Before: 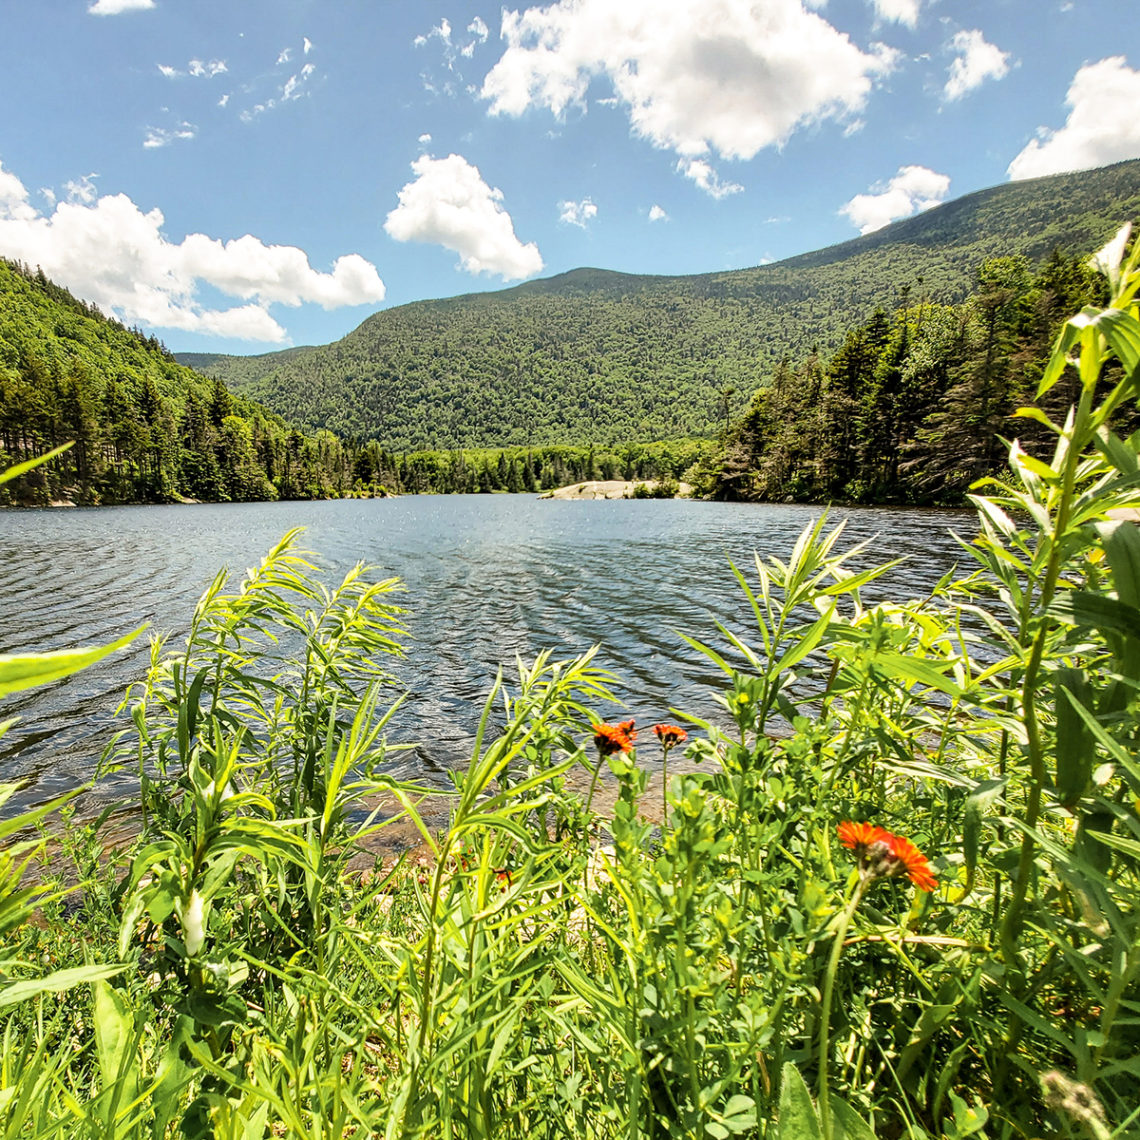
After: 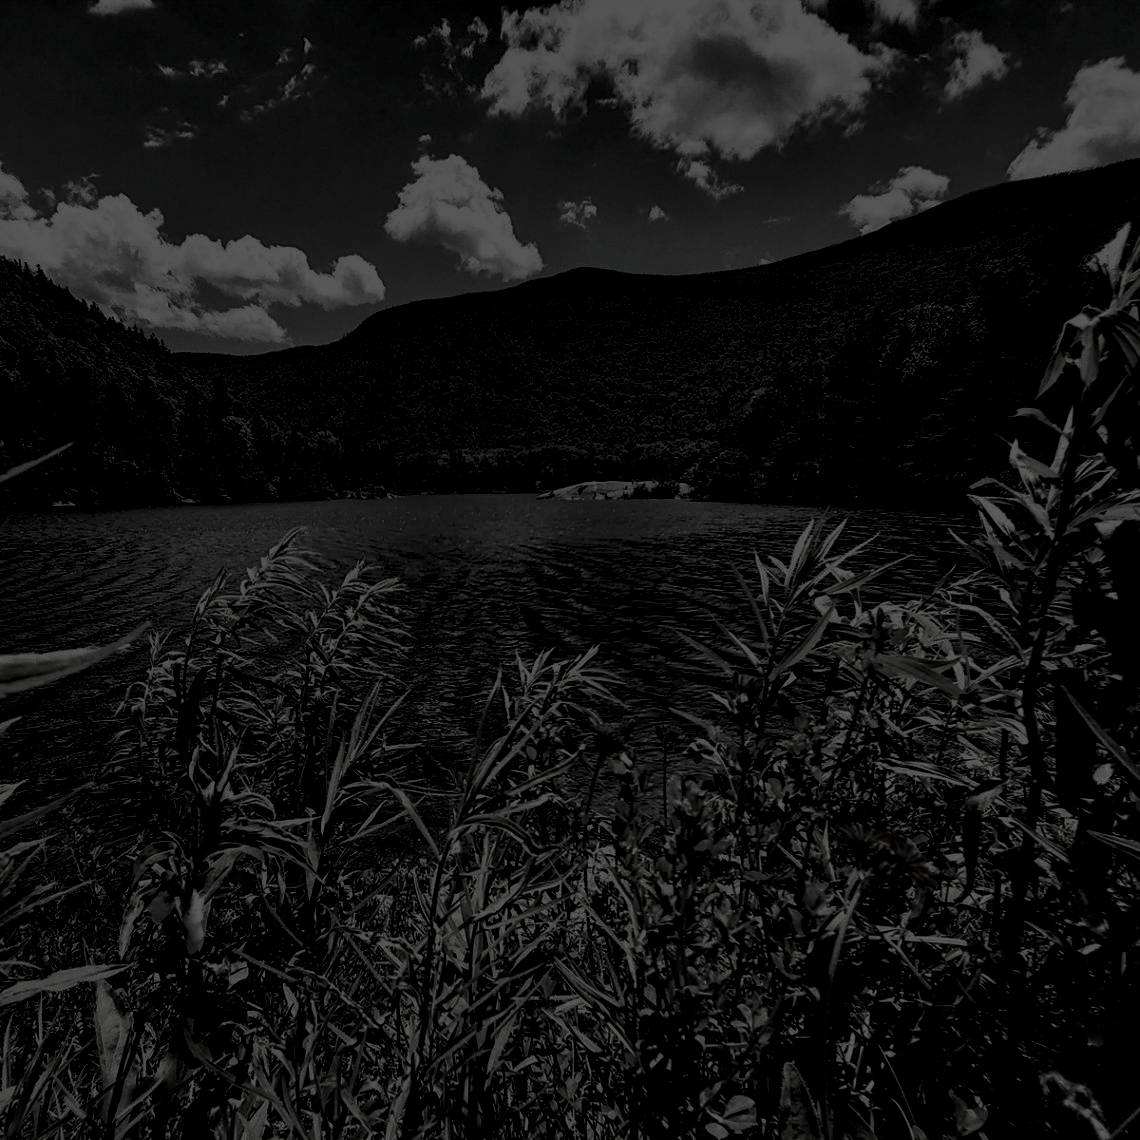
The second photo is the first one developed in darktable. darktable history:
contrast brightness saturation: contrast 0.02, brightness -0.99, saturation -0.981
local contrast: highlights 116%, shadows 40%, detail 291%
exposure: exposure -2.081 EV, compensate highlight preservation false
